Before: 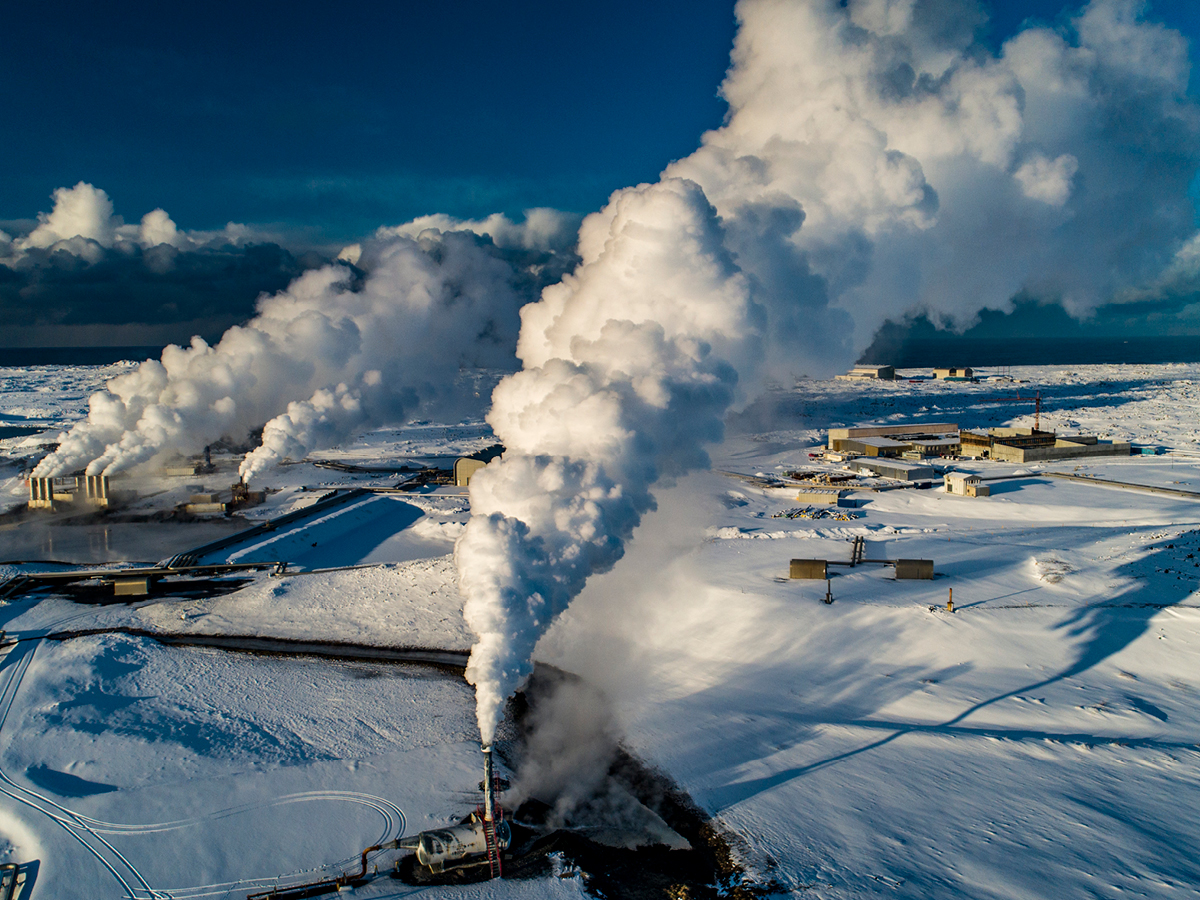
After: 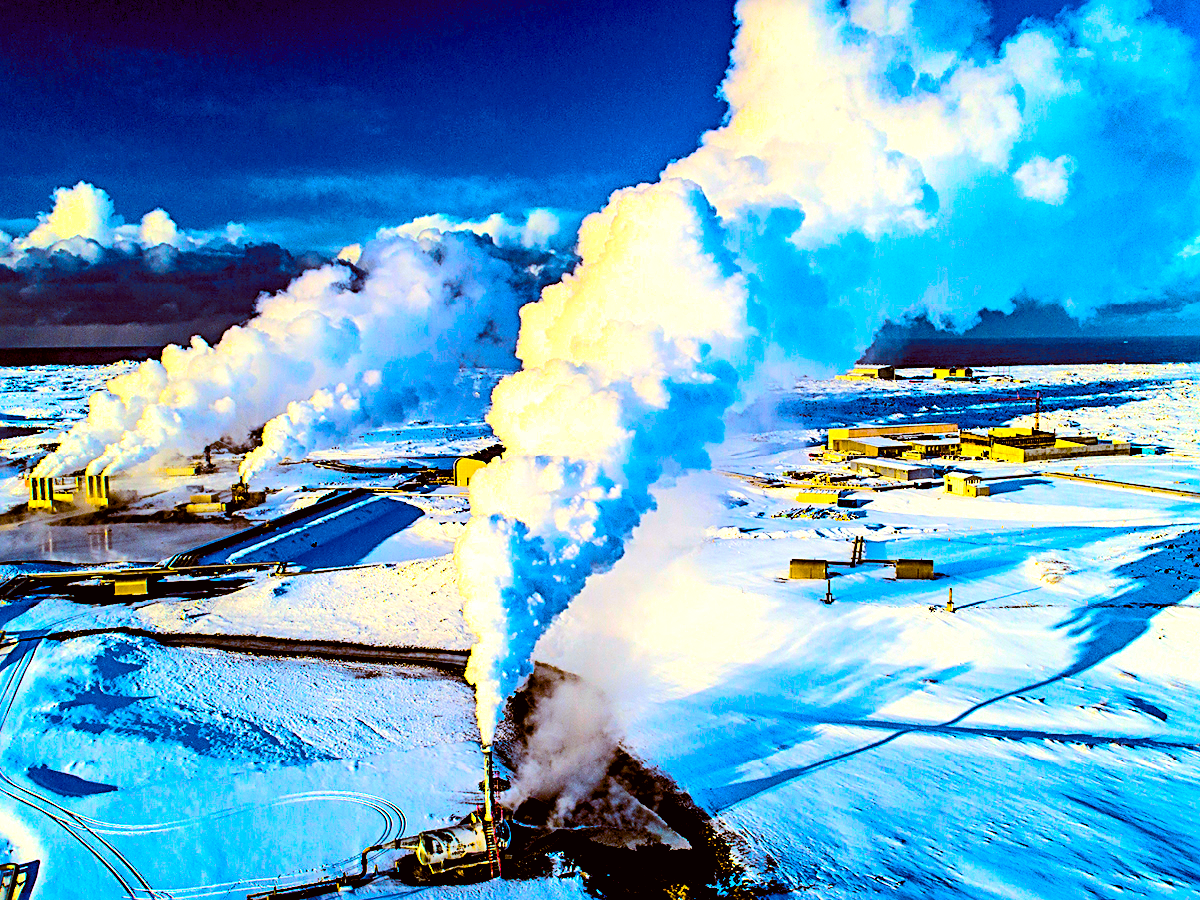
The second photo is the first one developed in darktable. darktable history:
exposure: exposure 0.207 EV, compensate highlight preservation false
sharpen: radius 2.676, amount 0.669
levels: mode automatic, black 0.023%, white 99.97%, levels [0.062, 0.494, 0.925]
color balance rgb: linear chroma grading › global chroma 42%, perceptual saturation grading › global saturation 42%, perceptual brilliance grading › global brilliance 25%, global vibrance 33%
rgb levels: levels [[0.01, 0.419, 0.839], [0, 0.5, 1], [0, 0.5, 1]]
color correction: highlights a* -2.73, highlights b* -2.09, shadows a* 2.41, shadows b* 2.73
color balance: lift [1, 1.015, 1.004, 0.985], gamma [1, 0.958, 0.971, 1.042], gain [1, 0.956, 0.977, 1.044]
tone curve: curves: ch0 [(0, 0.011) (0.104, 0.085) (0.236, 0.234) (0.398, 0.507) (0.472, 0.62) (0.641, 0.773) (0.835, 0.883) (1, 0.961)]; ch1 [(0, 0) (0.353, 0.344) (0.43, 0.401) (0.479, 0.476) (0.502, 0.504) (0.54, 0.542) (0.602, 0.613) (0.638, 0.668) (0.693, 0.727) (1, 1)]; ch2 [(0, 0) (0.34, 0.314) (0.434, 0.43) (0.5, 0.506) (0.528, 0.534) (0.55, 0.567) (0.595, 0.613) (0.644, 0.729) (1, 1)], color space Lab, independent channels, preserve colors none
